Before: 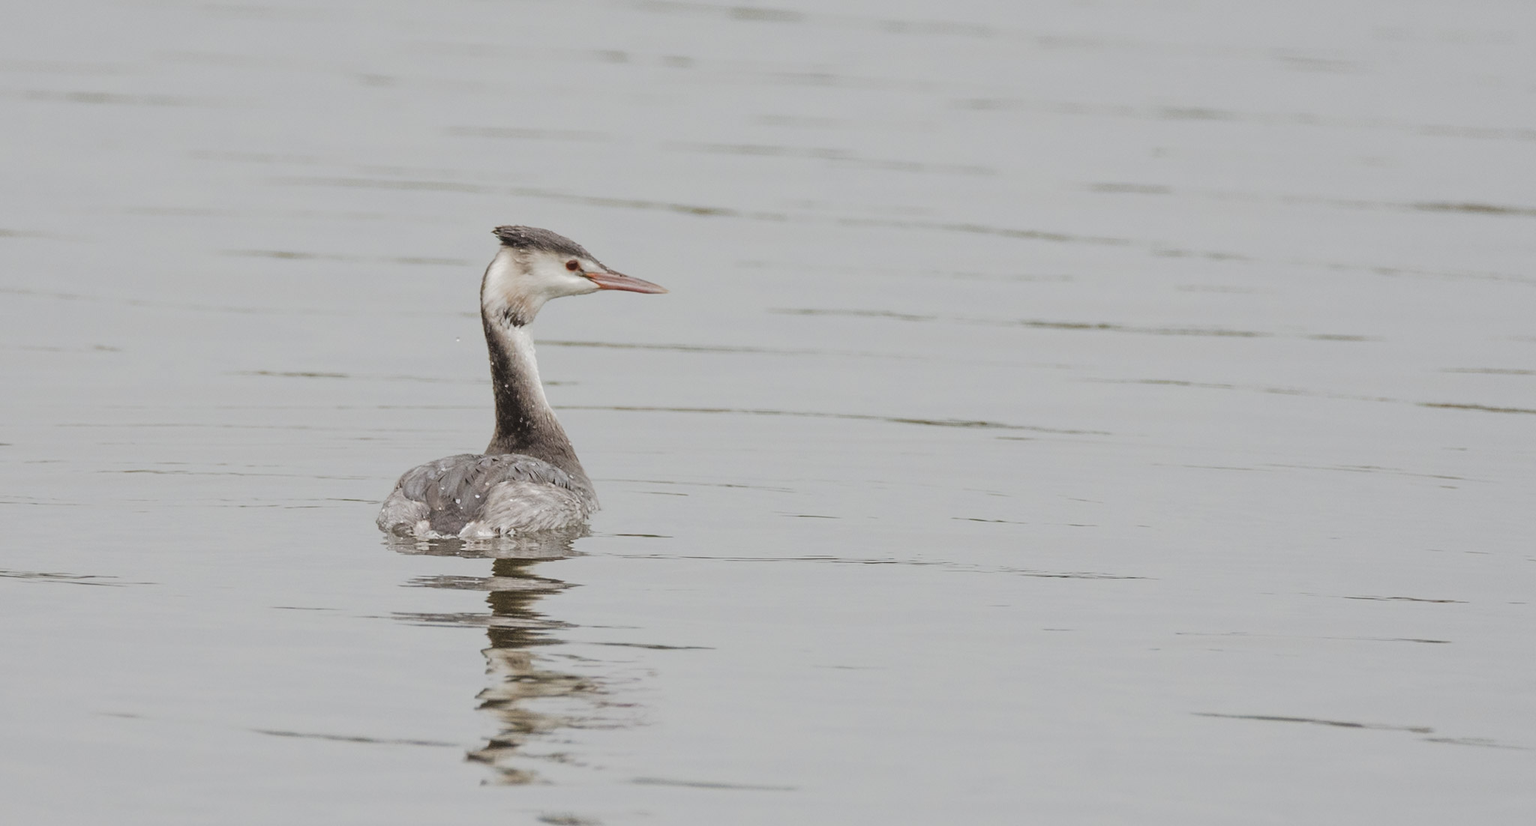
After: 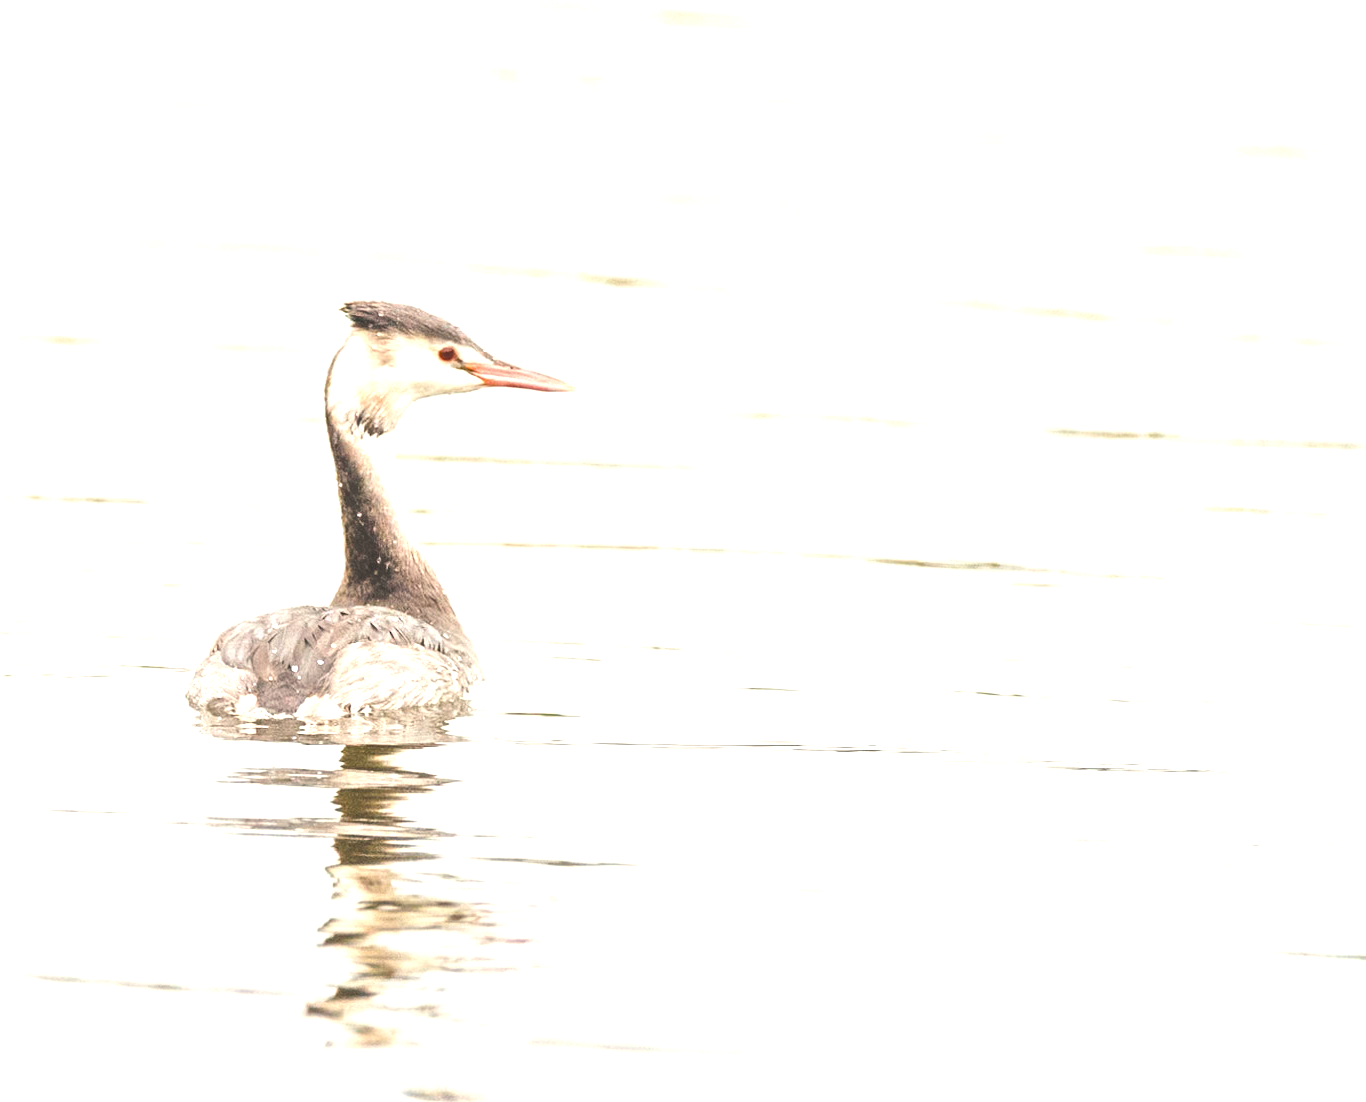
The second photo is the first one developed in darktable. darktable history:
crop and rotate: left 15.446%, right 17.836%
exposure: black level correction 0, exposure 1.55 EV, compensate exposure bias true, compensate highlight preservation false
color balance rgb: shadows lift › chroma 2%, shadows lift › hue 219.6°, power › hue 313.2°, highlights gain › chroma 3%, highlights gain › hue 75.6°, global offset › luminance 0.5%, perceptual saturation grading › global saturation 15.33%, perceptual saturation grading › highlights -19.33%, perceptual saturation grading › shadows 20%, global vibrance 20%
